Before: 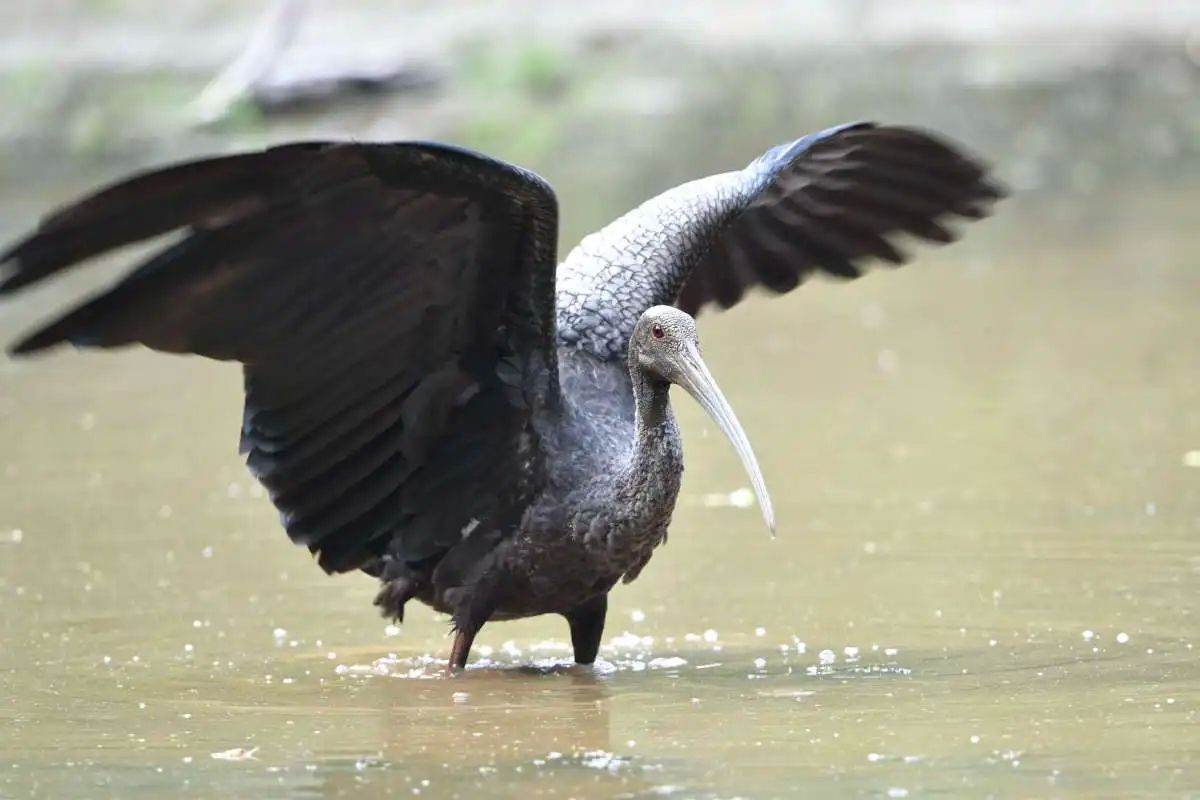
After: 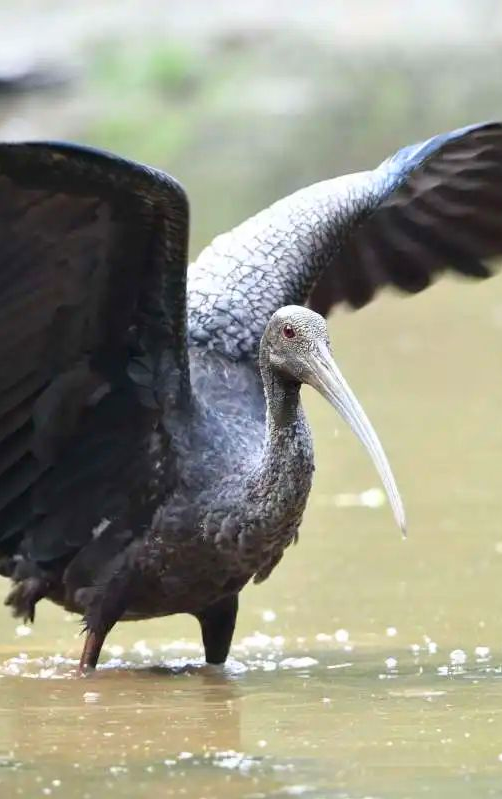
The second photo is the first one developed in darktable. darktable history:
contrast brightness saturation: contrast 0.076, saturation 0.203
crop: left 30.8%, right 27.362%
